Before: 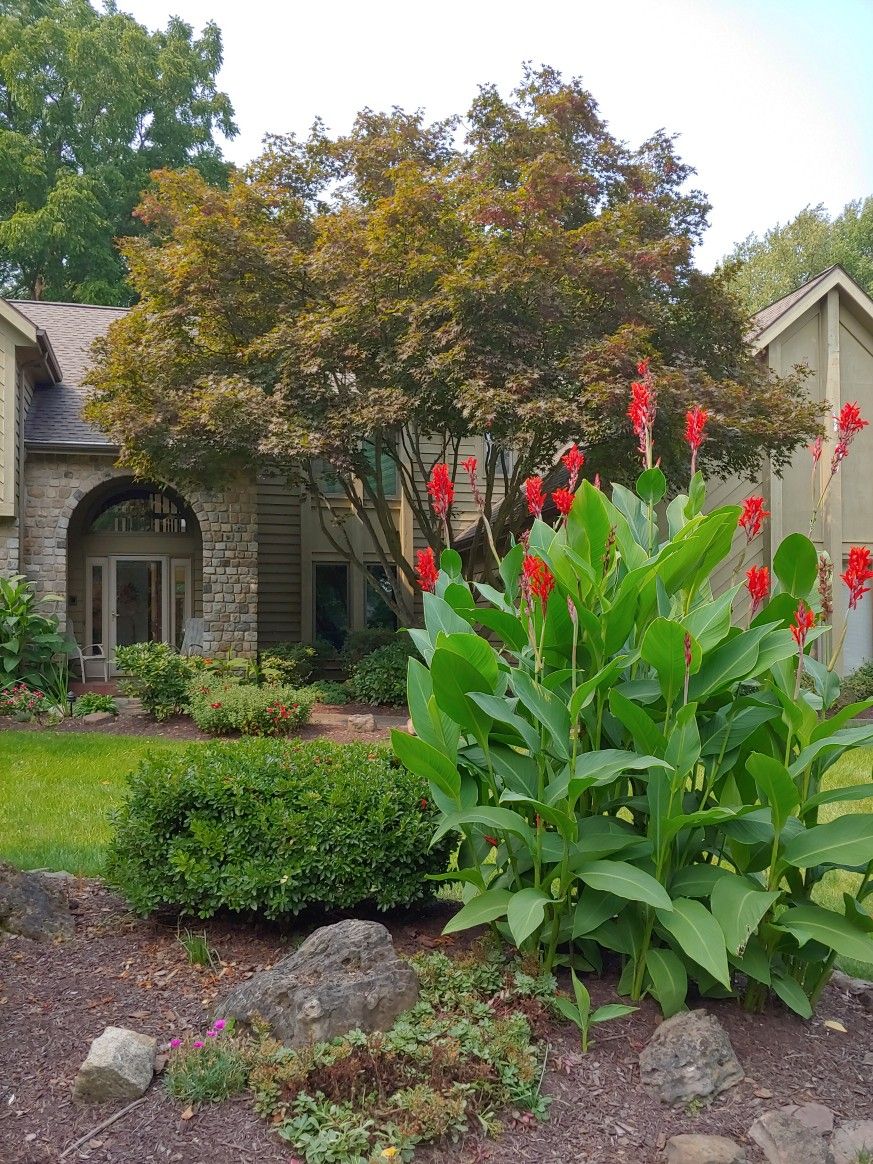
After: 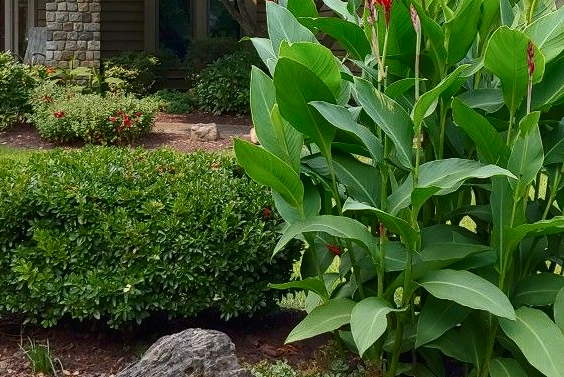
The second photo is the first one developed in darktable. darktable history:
crop: left 18.094%, top 50.775%, right 17.194%, bottom 16.794%
tone curve: curves: ch0 [(0, 0) (0.004, 0.001) (0.133, 0.078) (0.325, 0.241) (0.832, 0.917) (1, 1)], color space Lab, independent channels, preserve colors none
